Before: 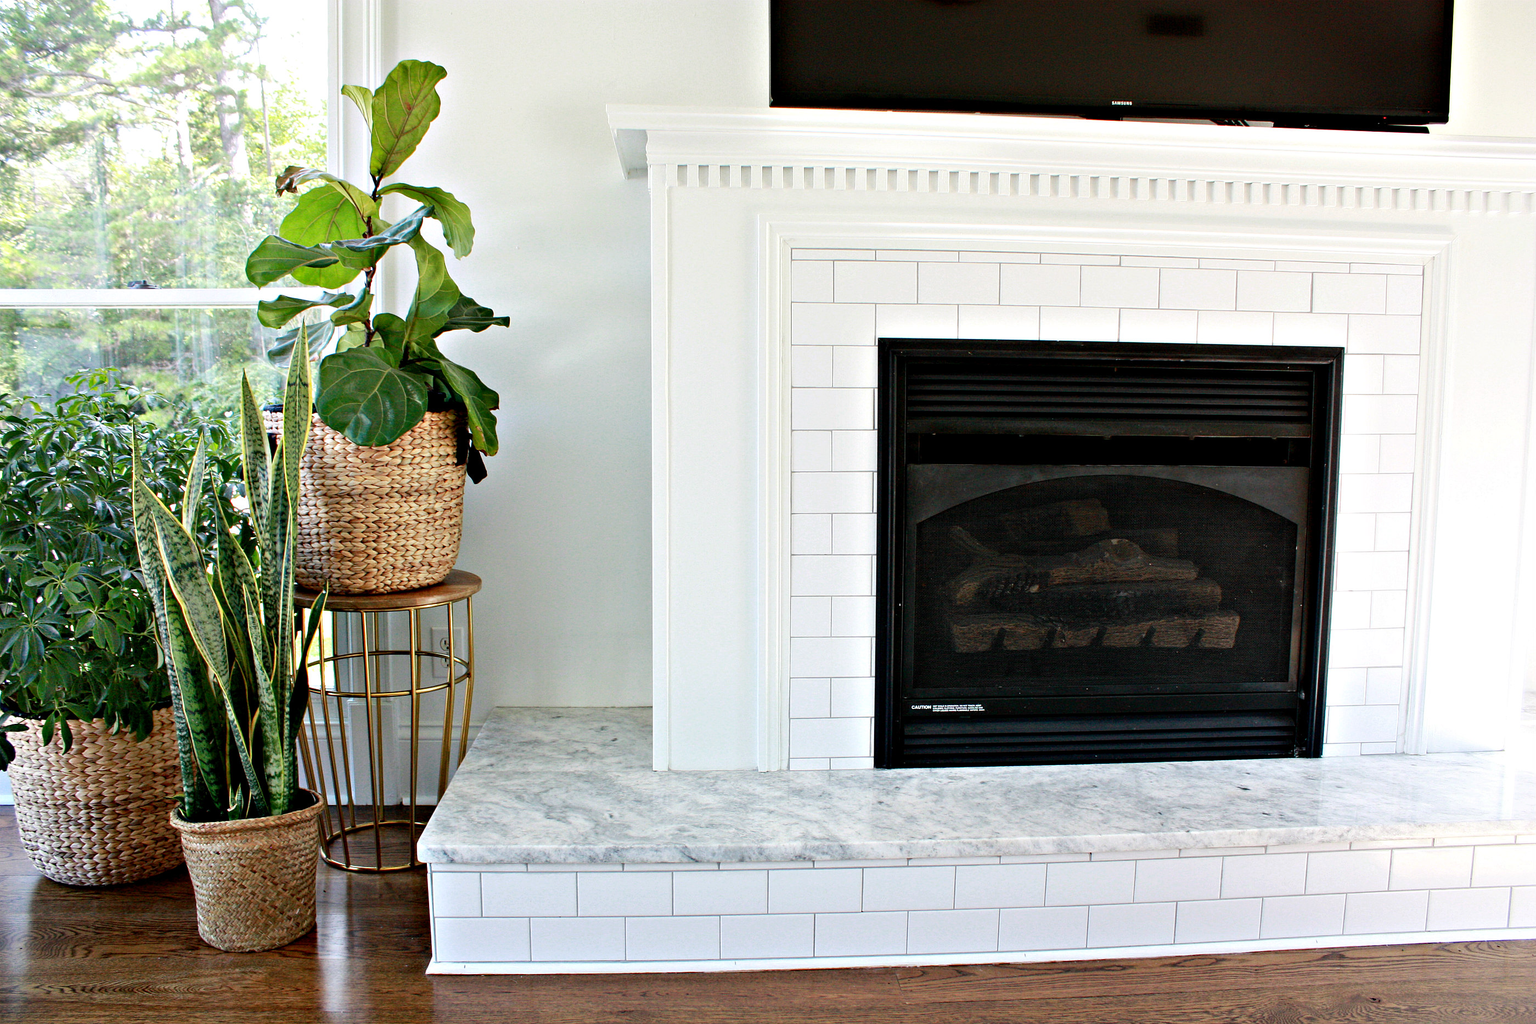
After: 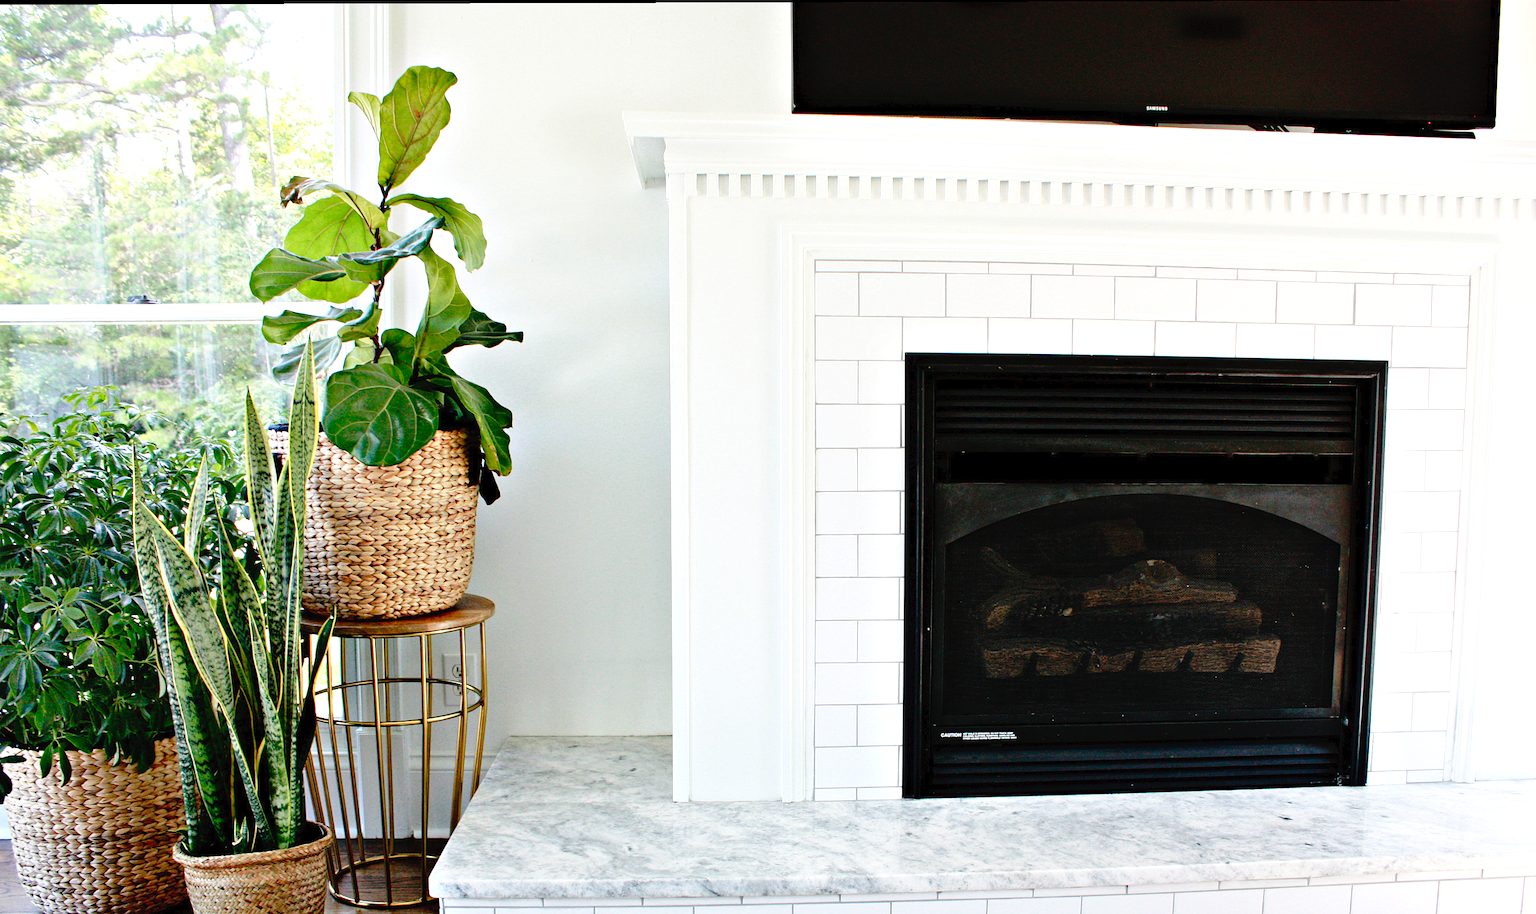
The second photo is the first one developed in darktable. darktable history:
tone curve: curves: ch0 [(0, 0) (0.003, 0.025) (0.011, 0.027) (0.025, 0.032) (0.044, 0.037) (0.069, 0.044) (0.1, 0.054) (0.136, 0.084) (0.177, 0.128) (0.224, 0.196) (0.277, 0.281) (0.335, 0.376) (0.399, 0.461) (0.468, 0.534) (0.543, 0.613) (0.623, 0.692) (0.709, 0.77) (0.801, 0.849) (0.898, 0.934) (1, 1)], preserve colors none
crop and rotate: angle 0.175°, left 0.422%, right 3.247%, bottom 14.17%
exposure: exposure 0.174 EV, compensate highlight preservation false
